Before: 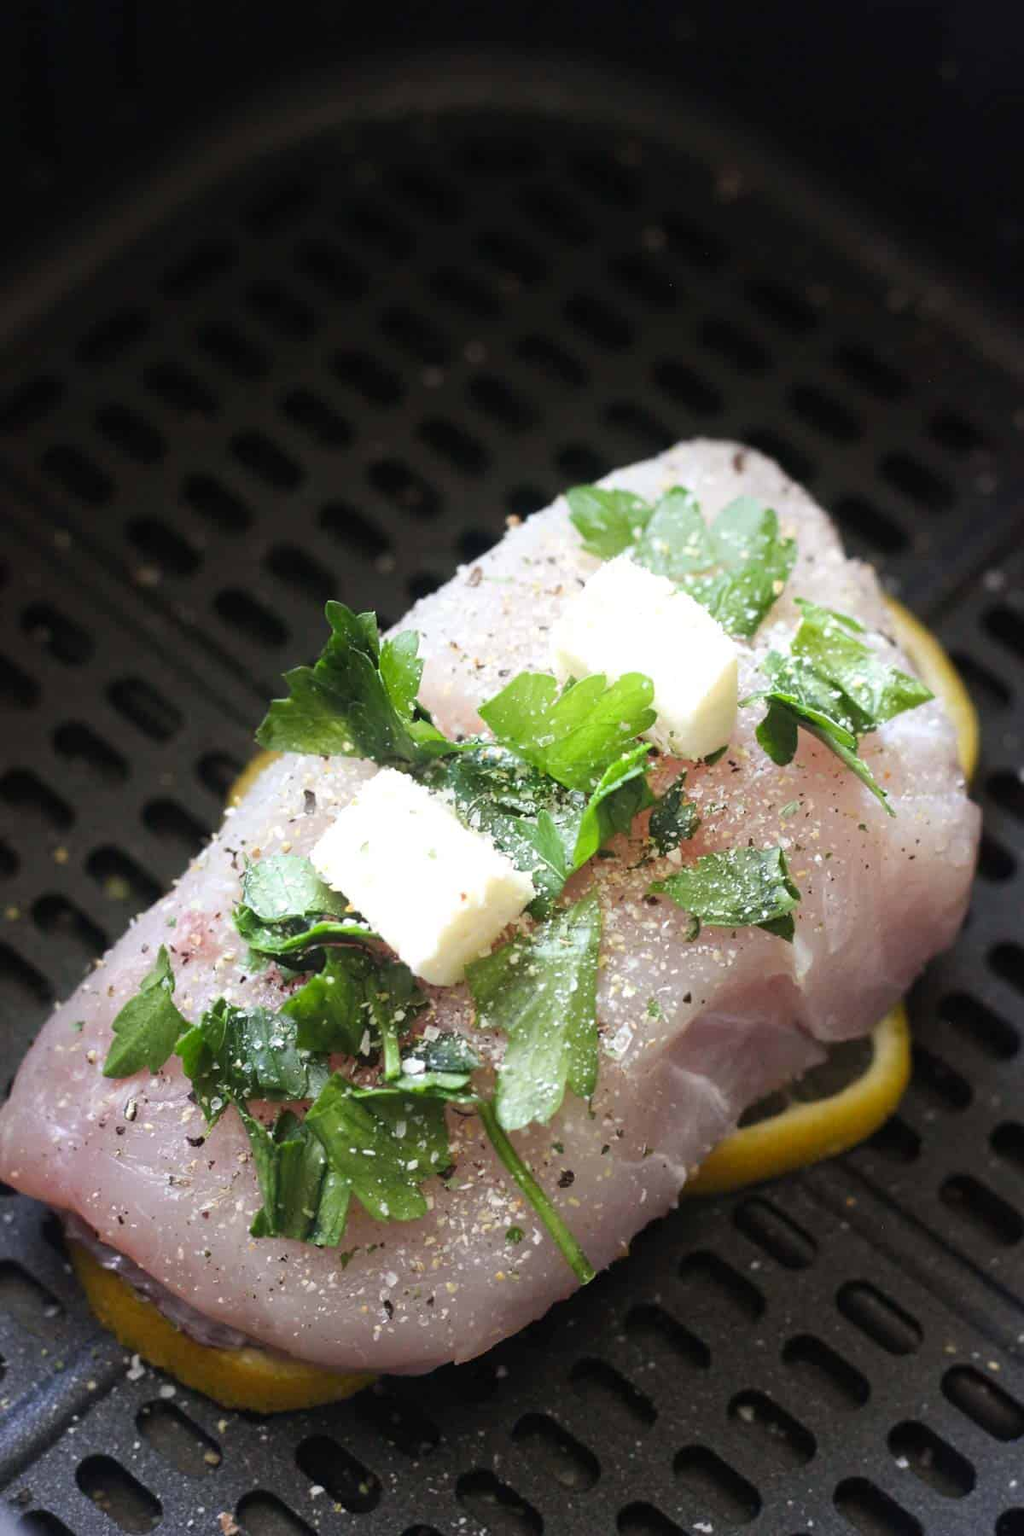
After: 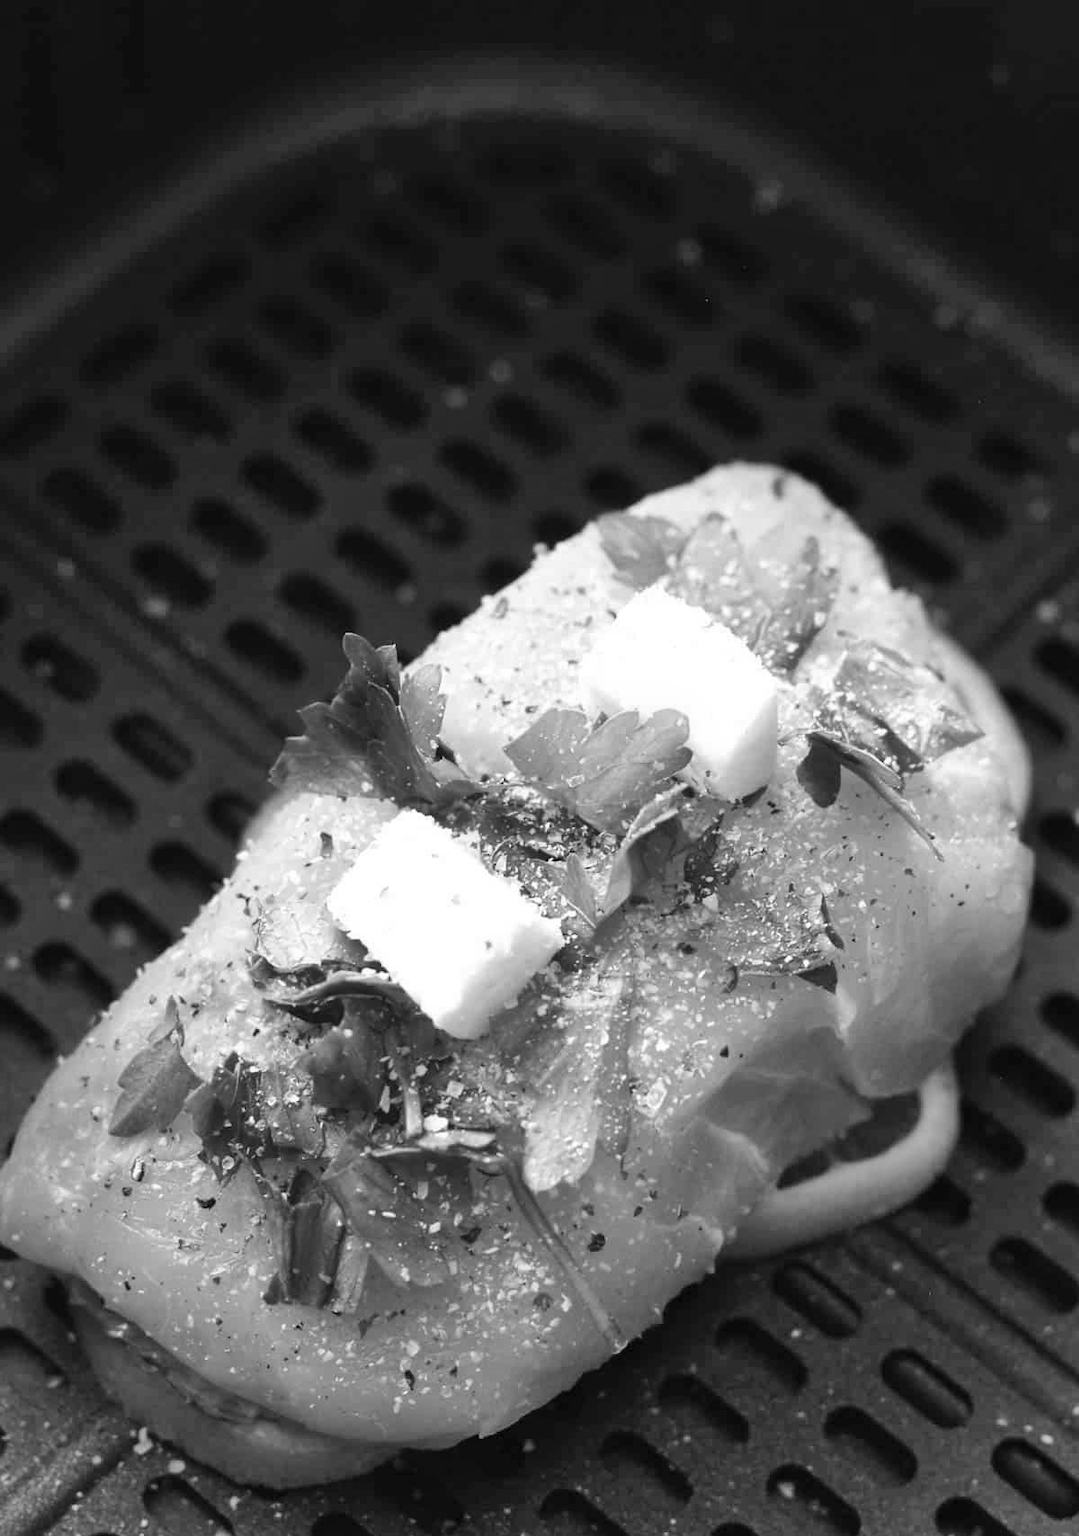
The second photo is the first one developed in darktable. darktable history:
crop and rotate: top 0%, bottom 5.097%
shadows and highlights: soften with gaussian
monochrome: on, module defaults
